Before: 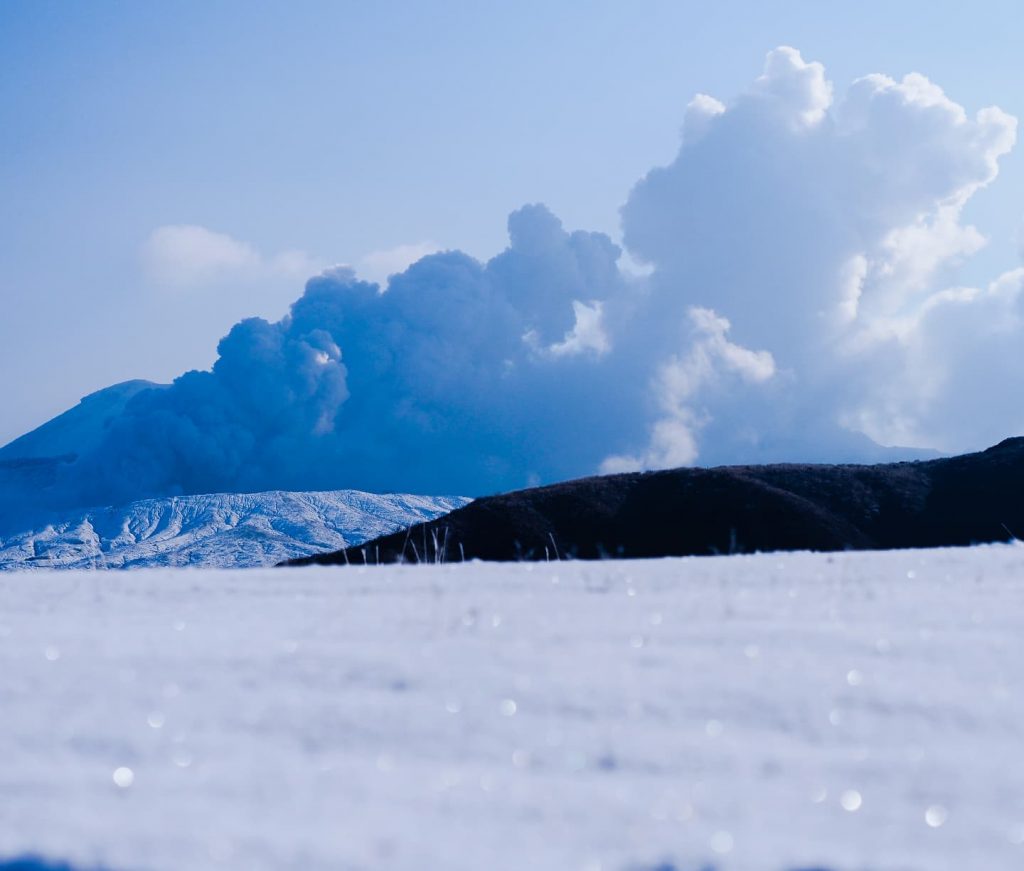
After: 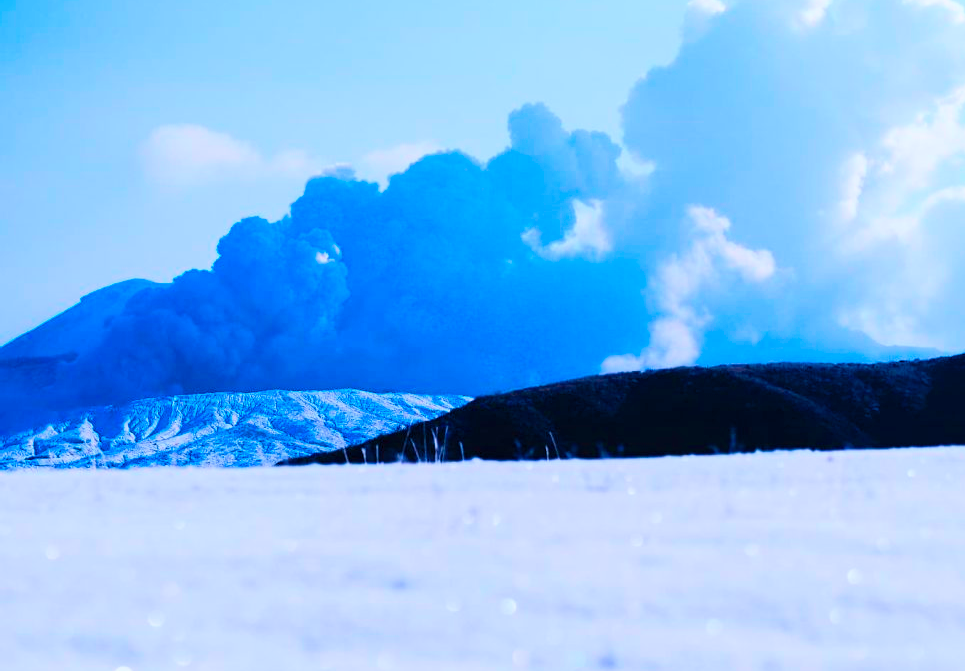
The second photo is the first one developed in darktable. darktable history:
crop and rotate: angle 0.03°, top 11.643%, right 5.651%, bottom 11.189%
contrast brightness saturation: contrast 0.2, brightness 0.16, saturation 0.22
color balance rgb: linear chroma grading › global chroma 23.15%, perceptual saturation grading › global saturation 28.7%, perceptual saturation grading › mid-tones 12.04%, perceptual saturation grading › shadows 10.19%, global vibrance 22.22%
velvia: strength 29%
